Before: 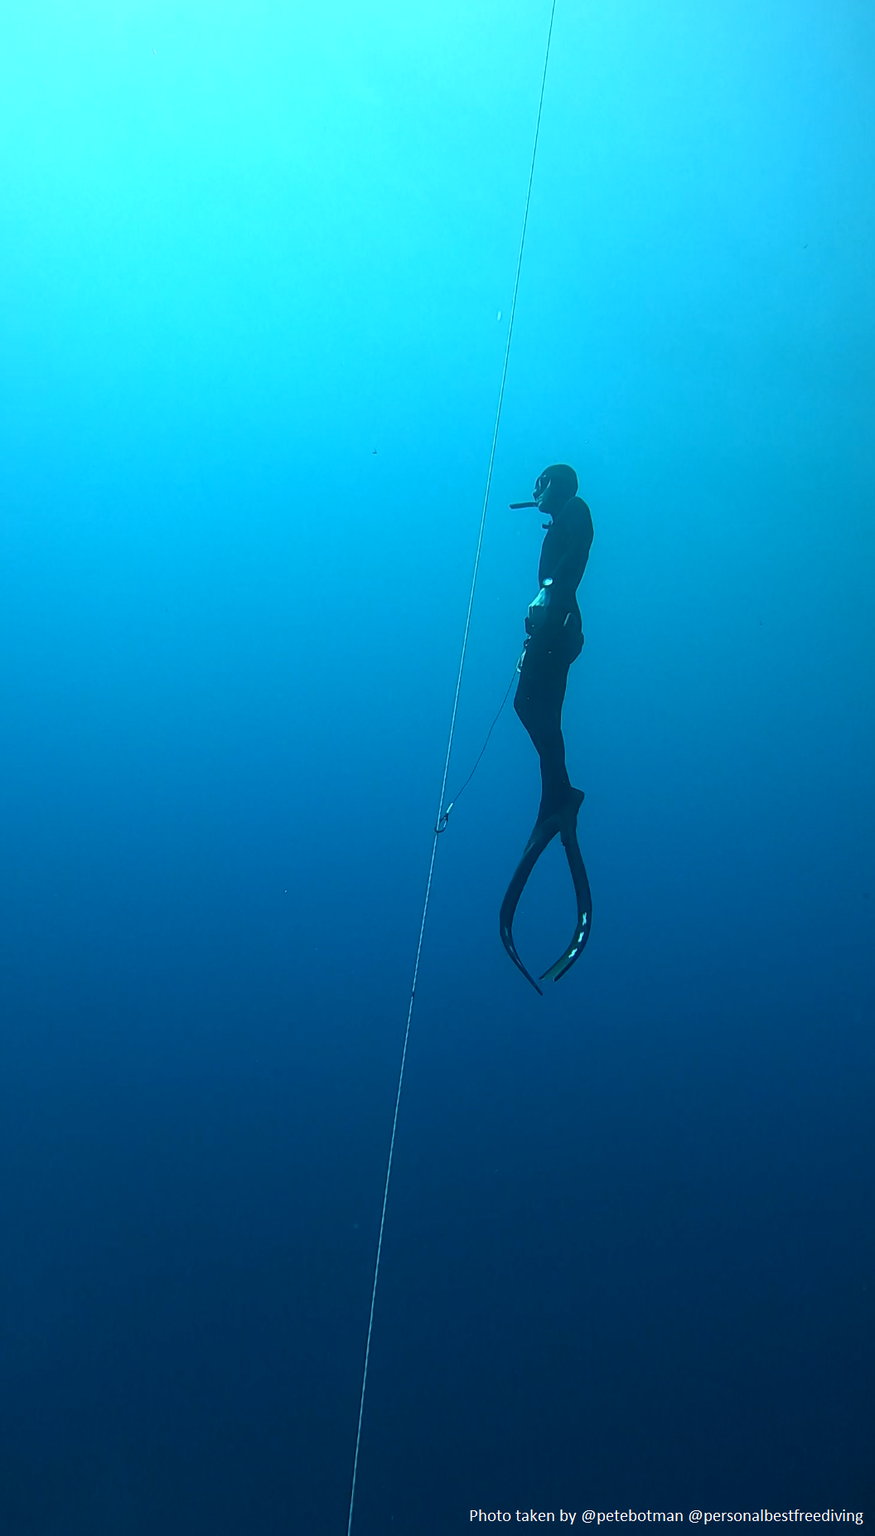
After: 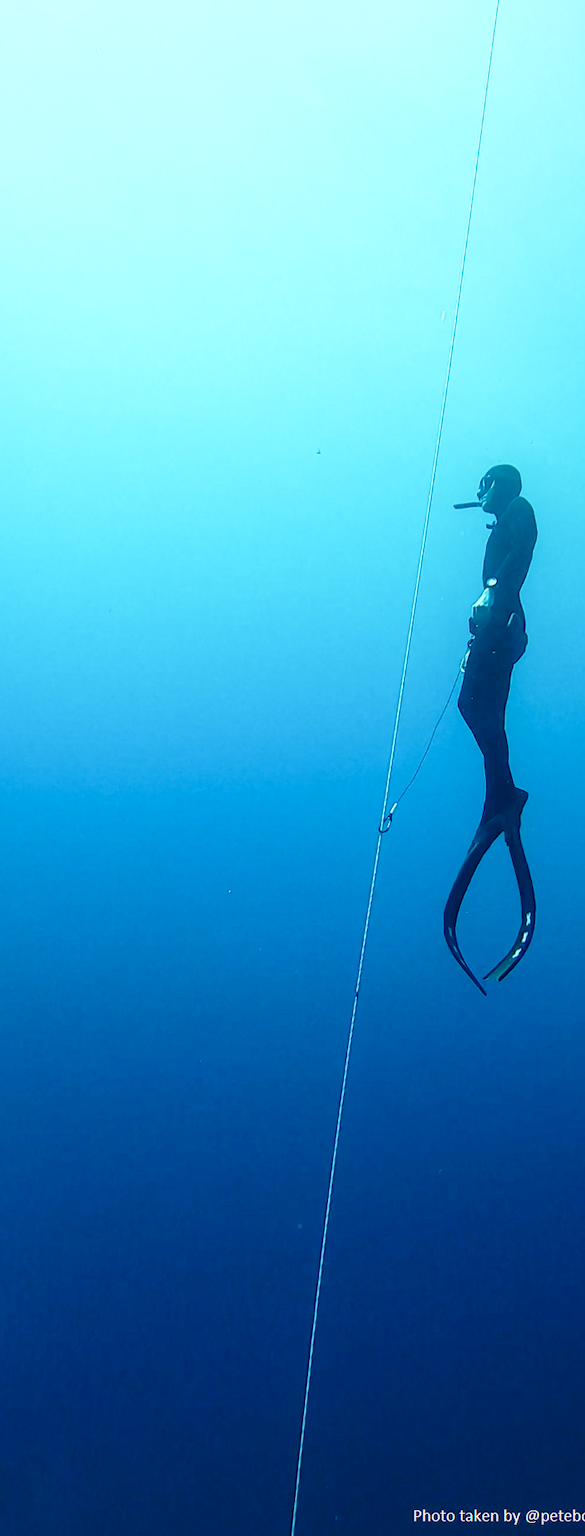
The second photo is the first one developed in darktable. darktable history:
base curve: curves: ch0 [(0, 0) (0.028, 0.03) (0.121, 0.232) (0.46, 0.748) (0.859, 0.968) (1, 1)], exposure shift 0.01, preserve colors none
local contrast: detail 130%
crop and rotate: left 6.503%, right 26.628%
